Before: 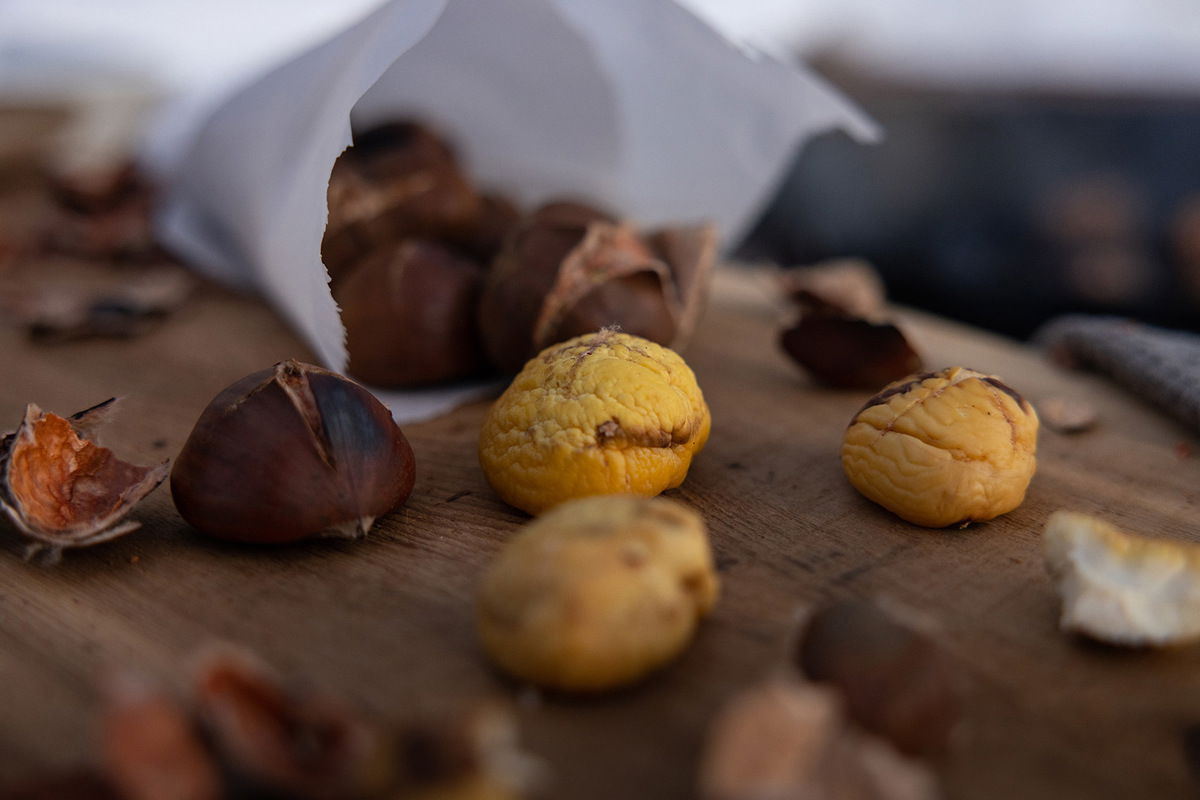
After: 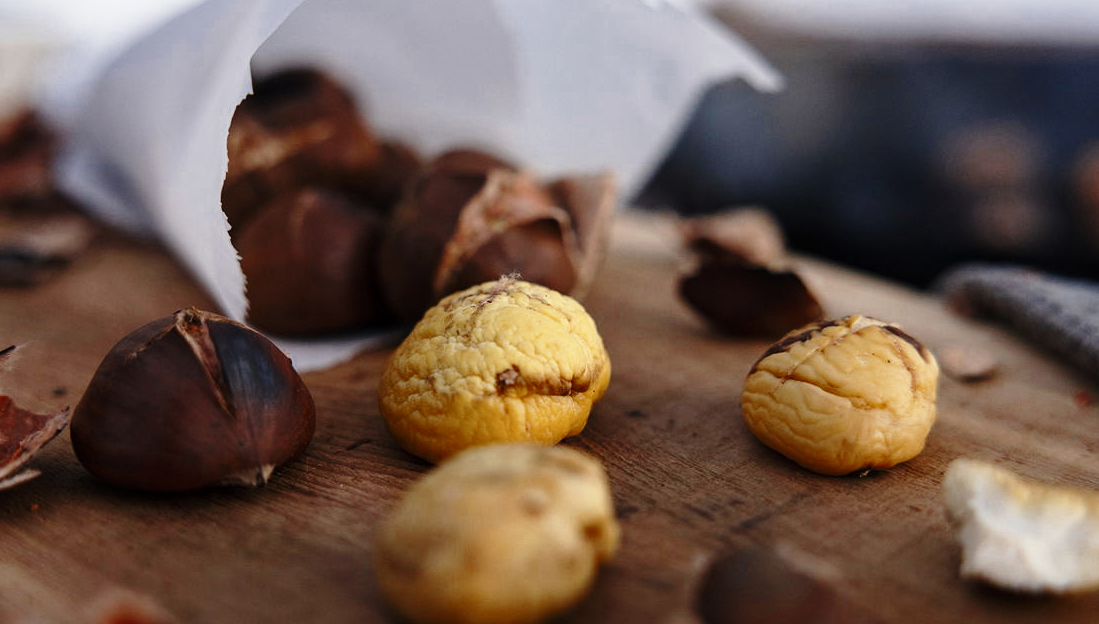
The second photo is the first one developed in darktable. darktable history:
base curve: curves: ch0 [(0, 0) (0.028, 0.03) (0.121, 0.232) (0.46, 0.748) (0.859, 0.968) (1, 1)], preserve colors none
crop: left 8.336%, top 6.577%, bottom 15.365%
color zones: curves: ch0 [(0, 0.5) (0.125, 0.4) (0.25, 0.5) (0.375, 0.4) (0.5, 0.4) (0.625, 0.35) (0.75, 0.35) (0.875, 0.5)]; ch1 [(0, 0.35) (0.125, 0.45) (0.25, 0.35) (0.375, 0.35) (0.5, 0.35) (0.625, 0.35) (0.75, 0.45) (0.875, 0.35)]; ch2 [(0, 0.6) (0.125, 0.5) (0.25, 0.5) (0.375, 0.6) (0.5, 0.6) (0.625, 0.5) (0.75, 0.5) (0.875, 0.5)]
